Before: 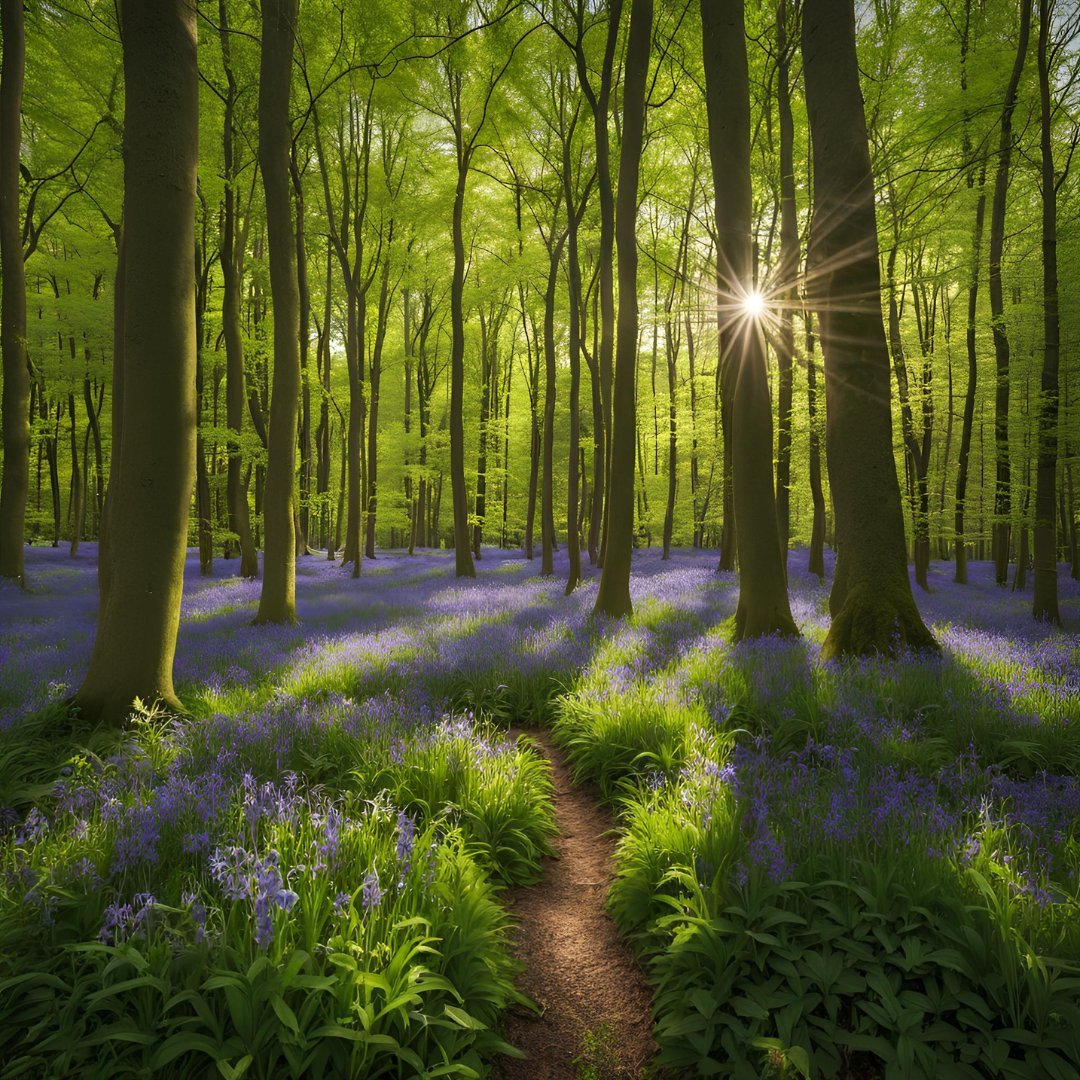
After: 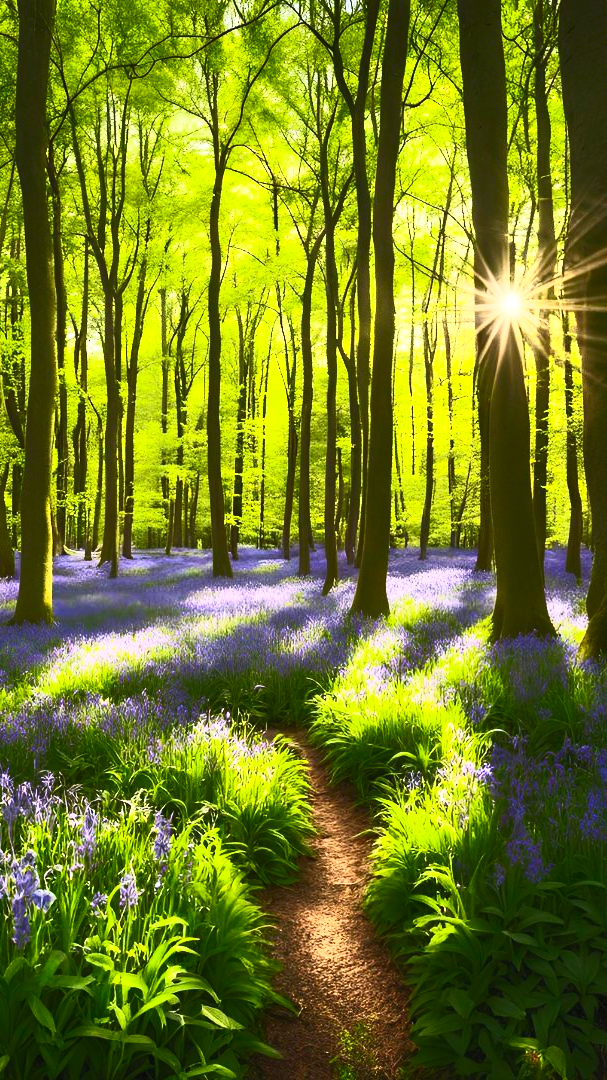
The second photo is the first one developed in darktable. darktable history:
crop and rotate: left 22.516%, right 21.234%
contrast brightness saturation: contrast 0.83, brightness 0.59, saturation 0.59
